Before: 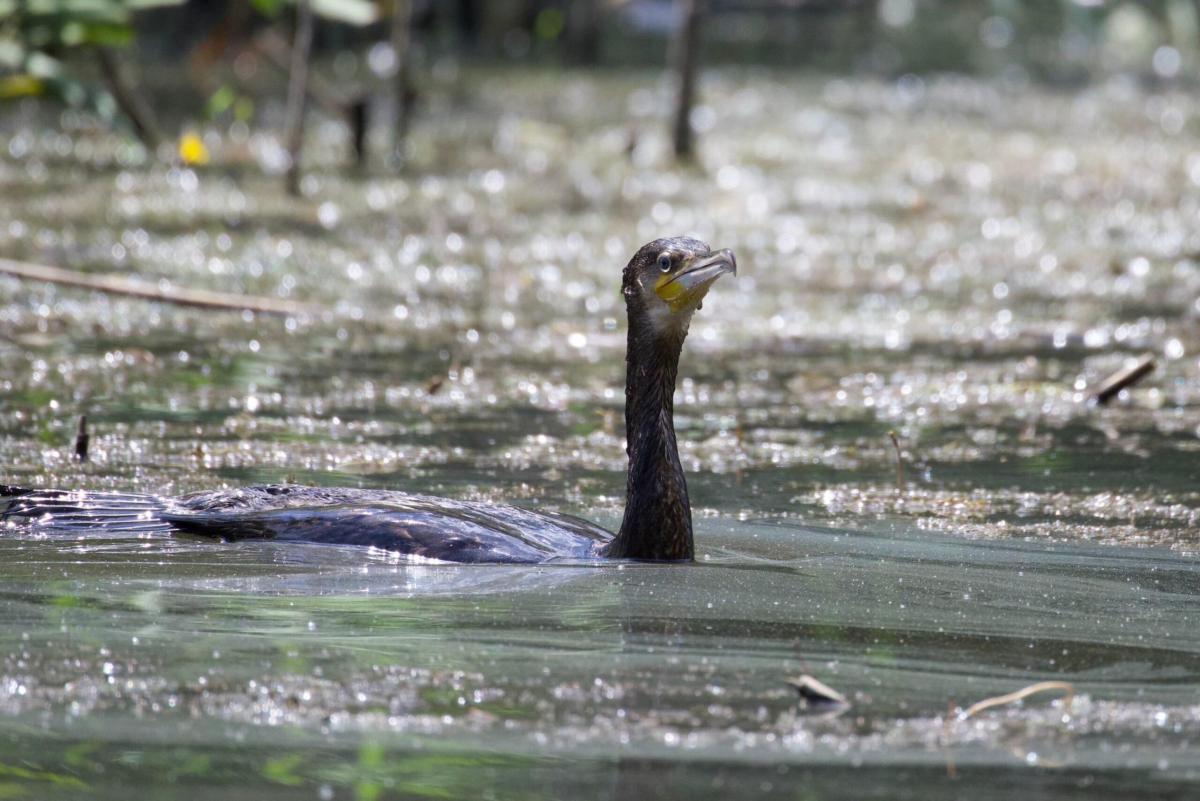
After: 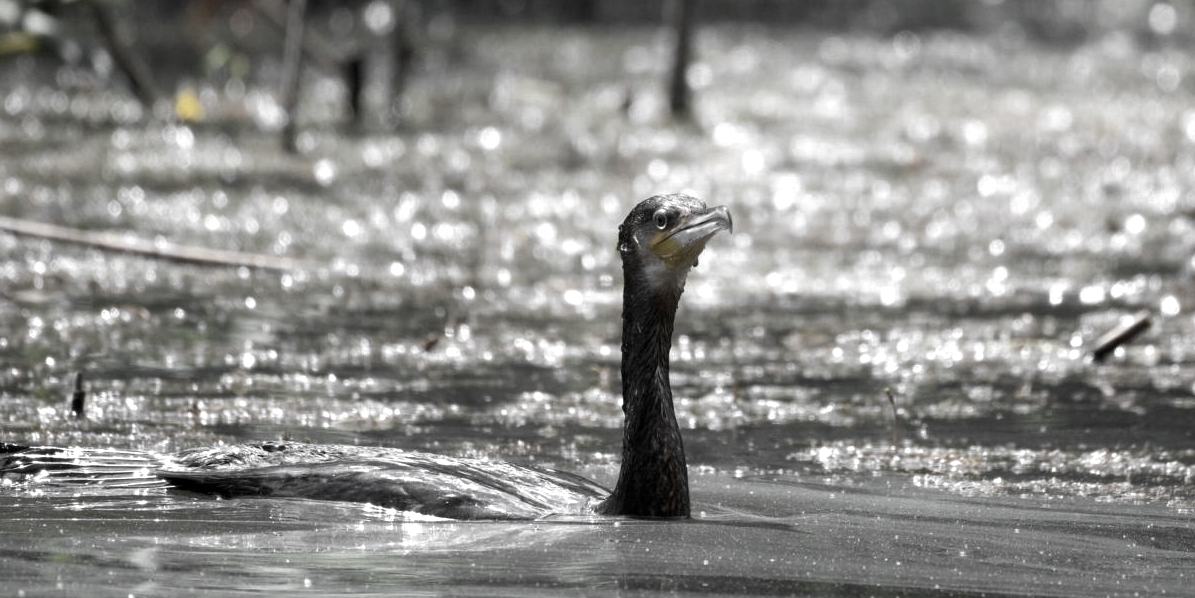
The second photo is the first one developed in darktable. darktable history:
crop: left 0.387%, top 5.469%, bottom 19.809%
color zones: curves: ch0 [(0, 0.613) (0.01, 0.613) (0.245, 0.448) (0.498, 0.529) (0.642, 0.665) (0.879, 0.777) (0.99, 0.613)]; ch1 [(0, 0.035) (0.121, 0.189) (0.259, 0.197) (0.415, 0.061) (0.589, 0.022) (0.732, 0.022) (0.857, 0.026) (0.991, 0.053)]
contrast brightness saturation: brightness -0.09
exposure: black level correction 0.001, exposure 0.3 EV, compensate highlight preservation false
